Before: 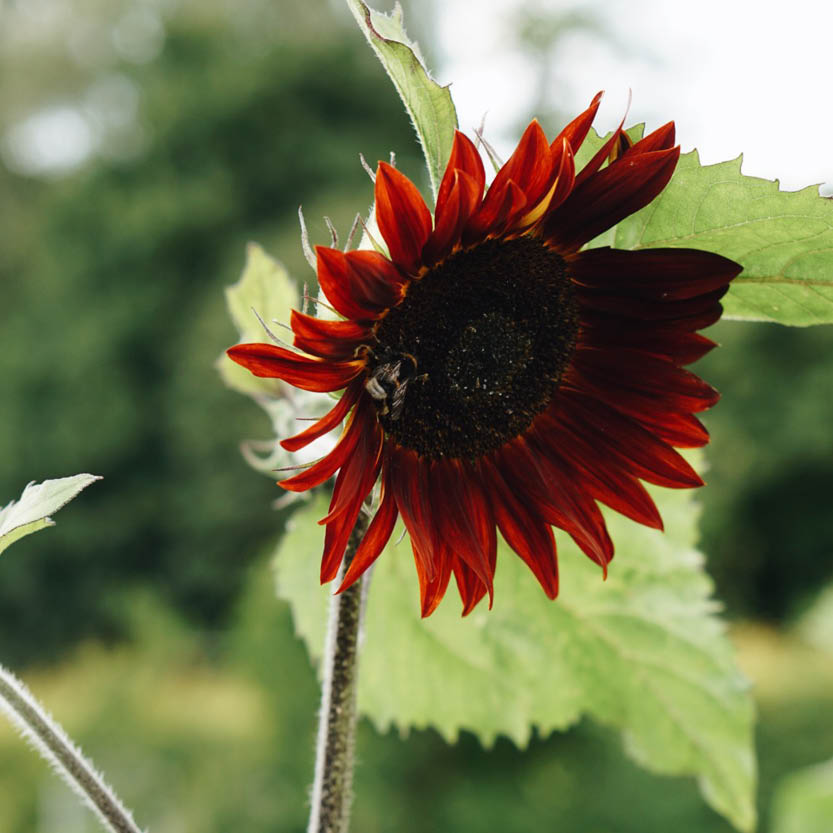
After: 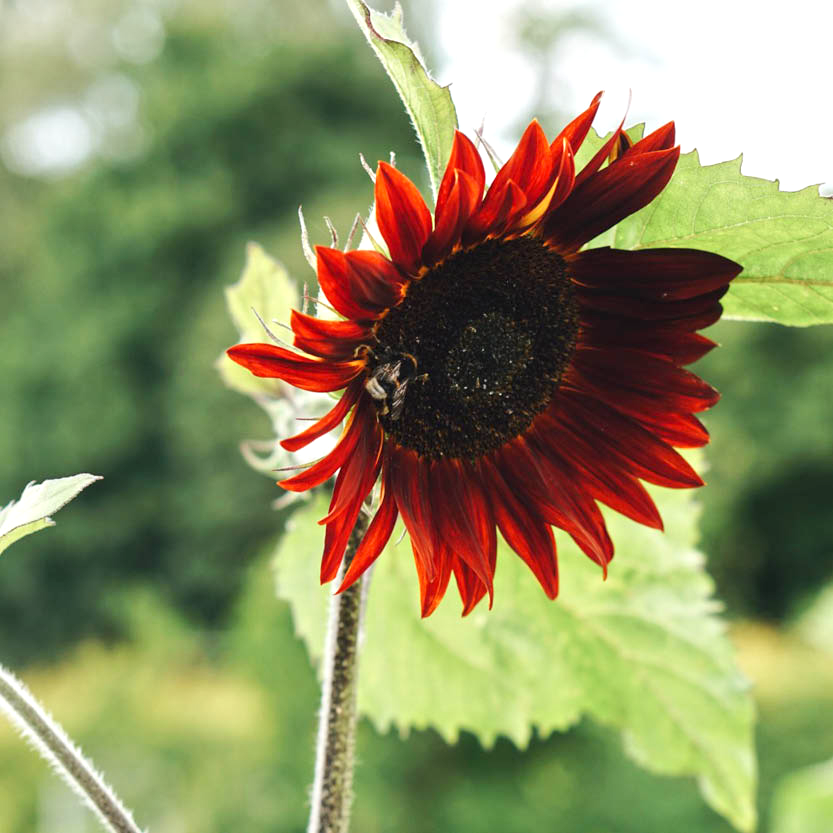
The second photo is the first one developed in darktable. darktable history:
tone equalizer: -8 EV 1.01 EV, -7 EV 1 EV, -6 EV 1.03 EV, -5 EV 1.01 EV, -4 EV 1.03 EV, -3 EV 0.758 EV, -2 EV 0.482 EV, -1 EV 0.227 EV, smoothing diameter 2.12%, edges refinement/feathering 19.49, mask exposure compensation -1.57 EV, filter diffusion 5
